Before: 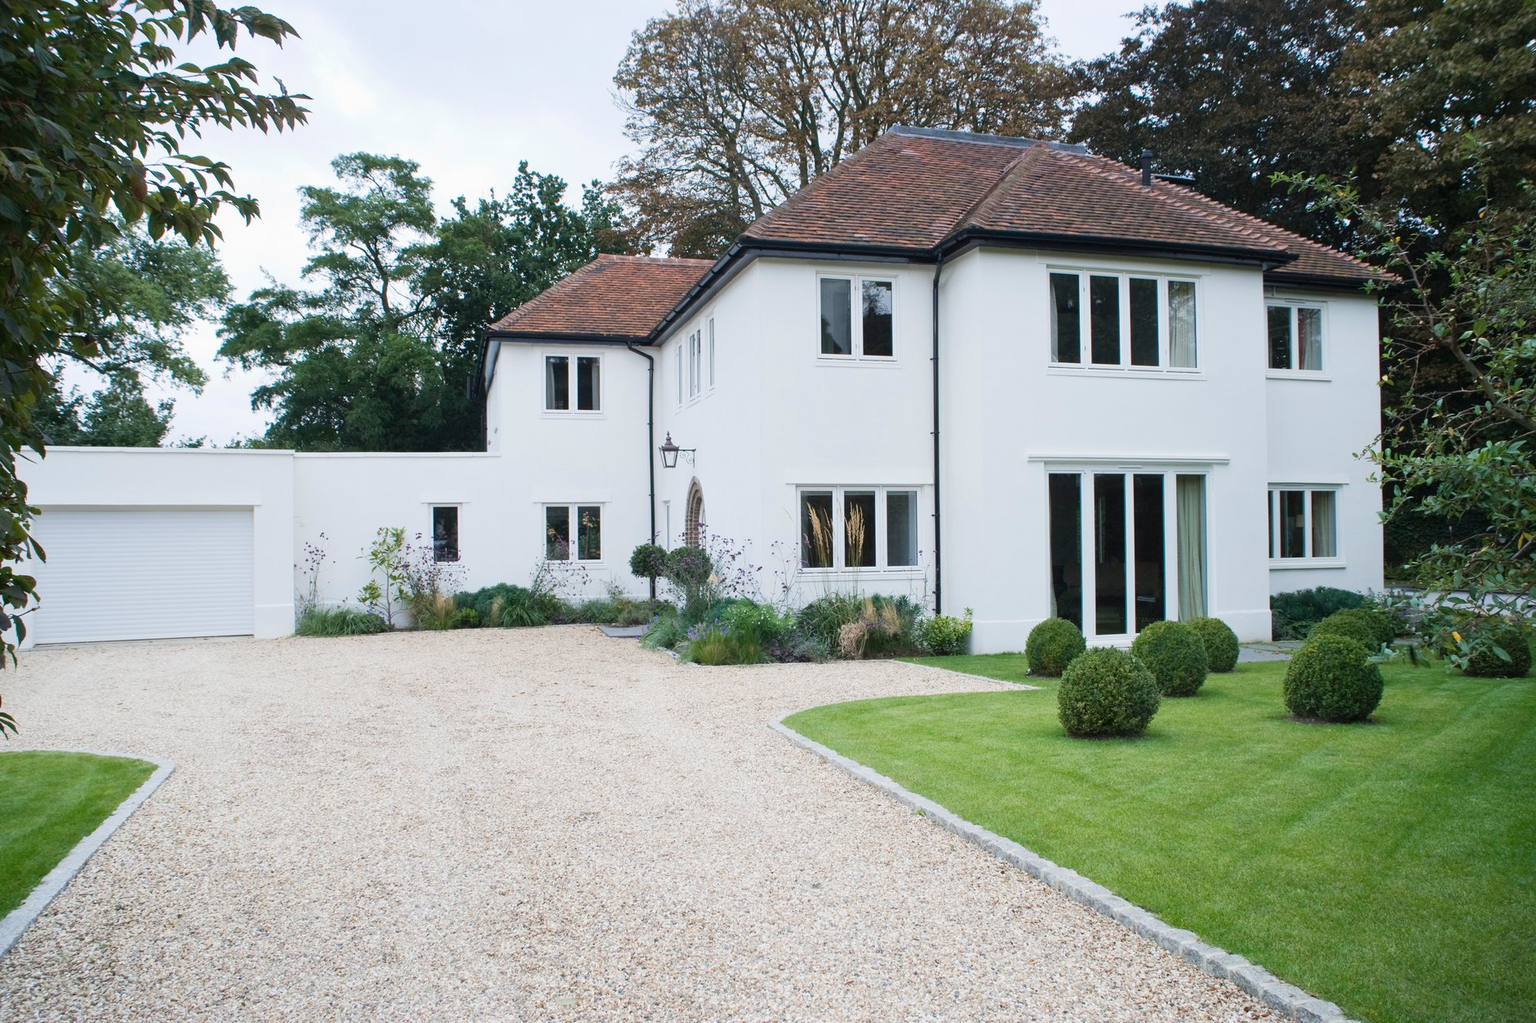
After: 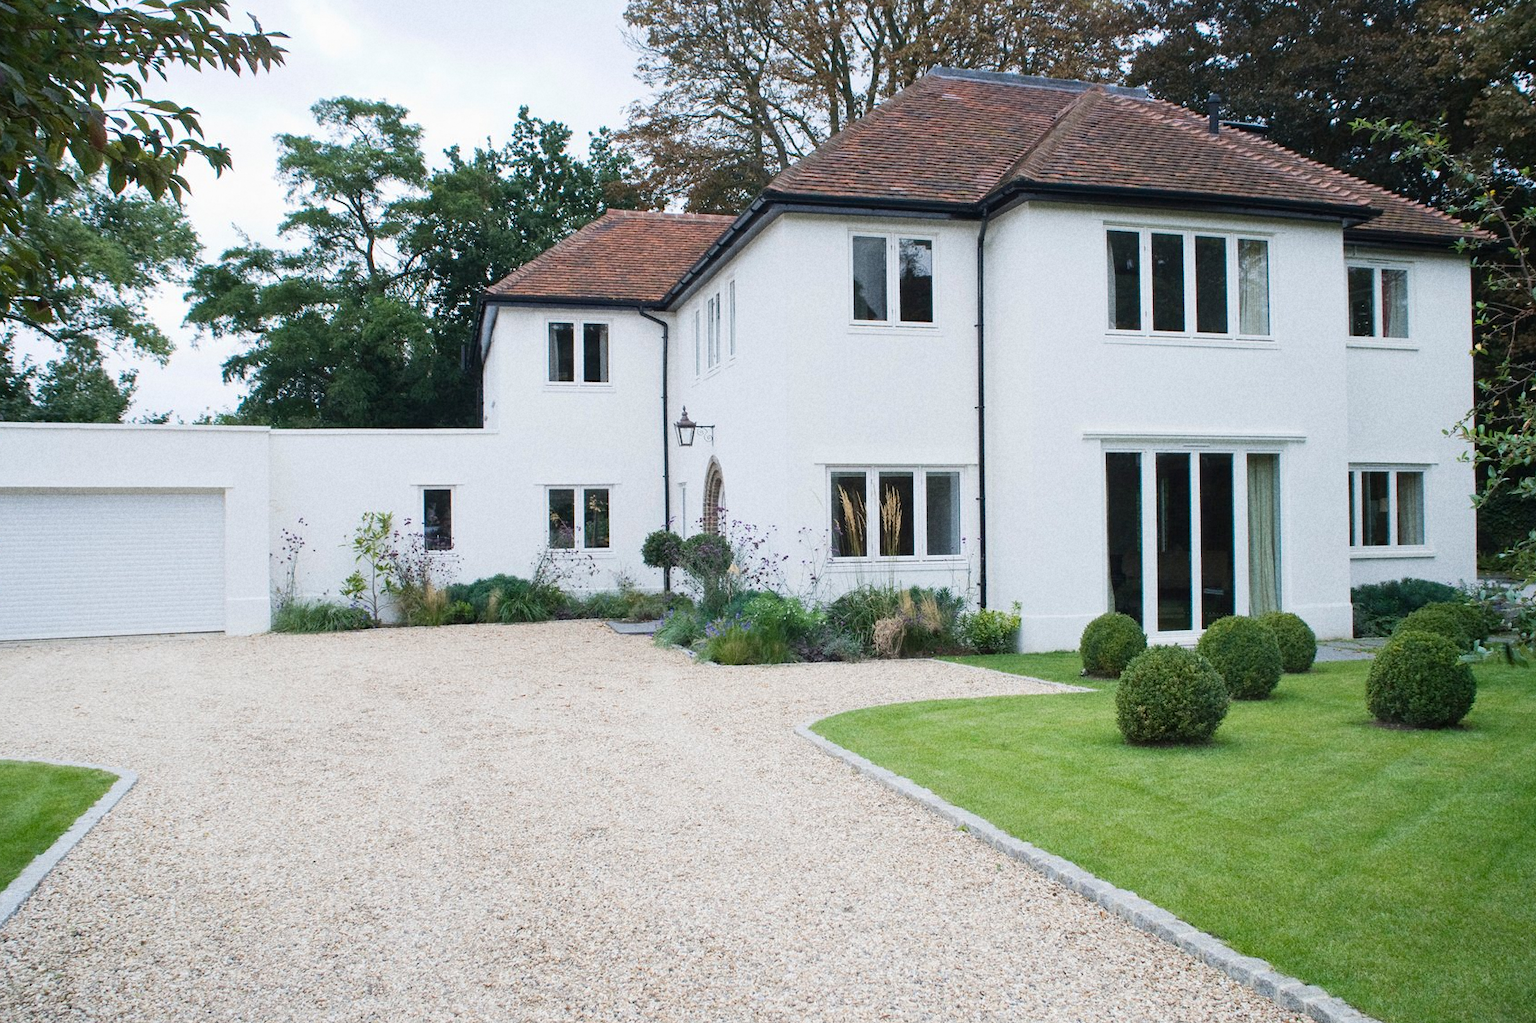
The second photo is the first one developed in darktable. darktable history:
crop: left 3.305%, top 6.436%, right 6.389%, bottom 3.258%
grain: coarseness 22.88 ISO
